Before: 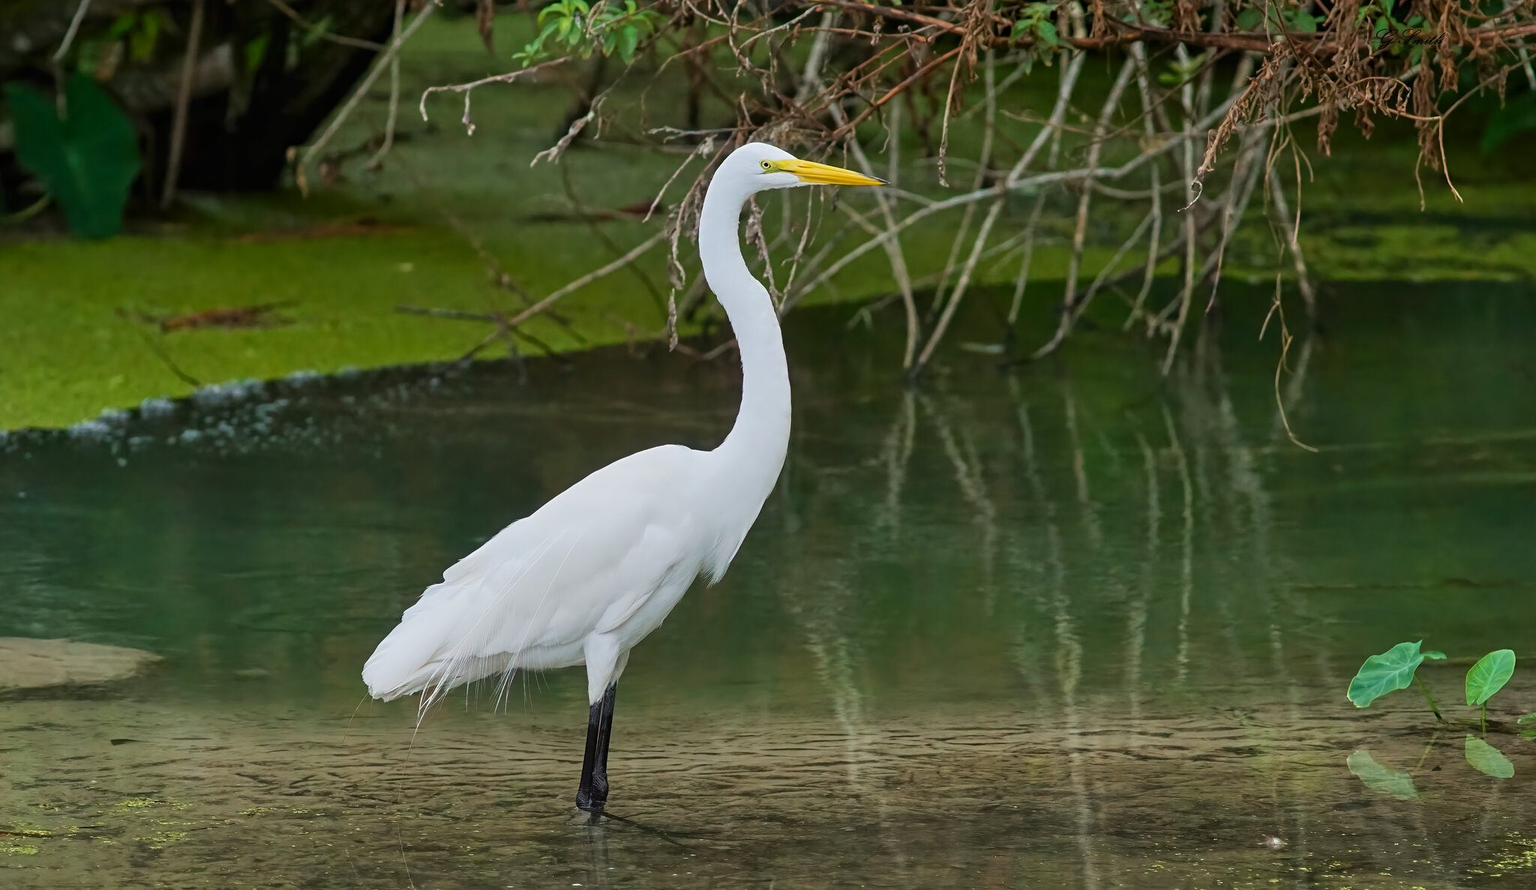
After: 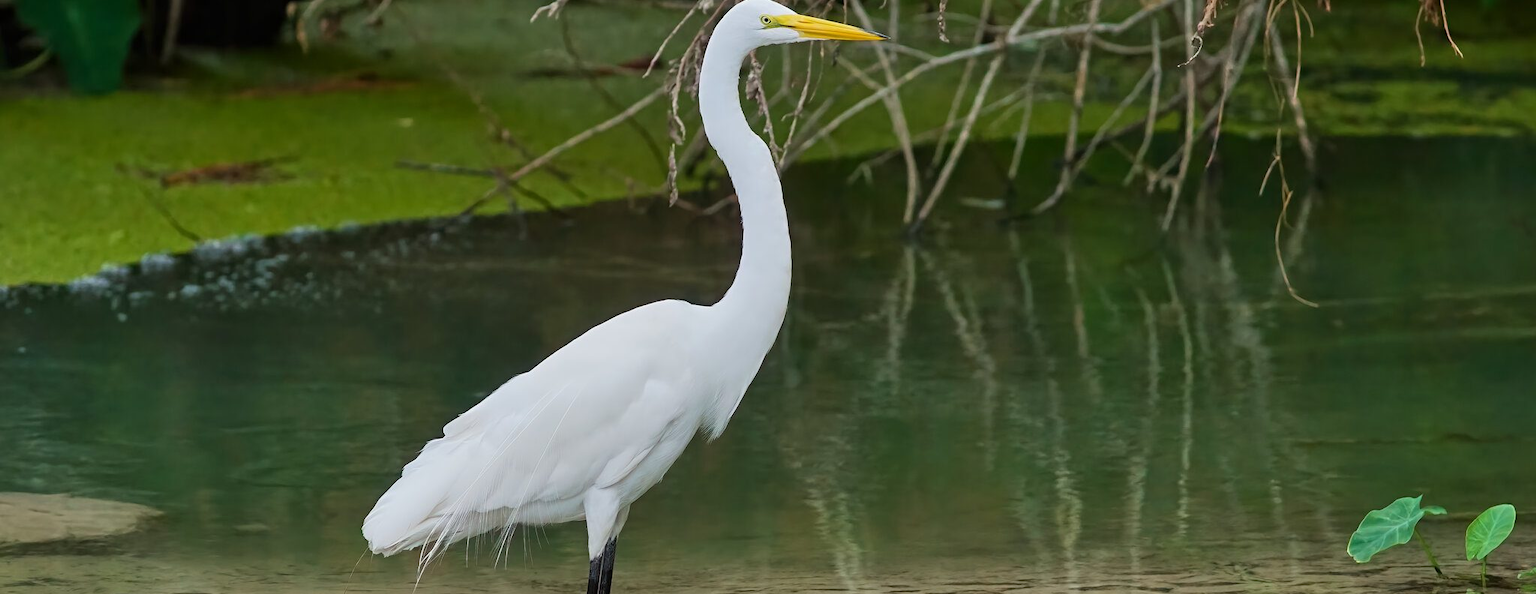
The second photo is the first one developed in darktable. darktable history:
crop: top 16.341%, bottom 16.714%
